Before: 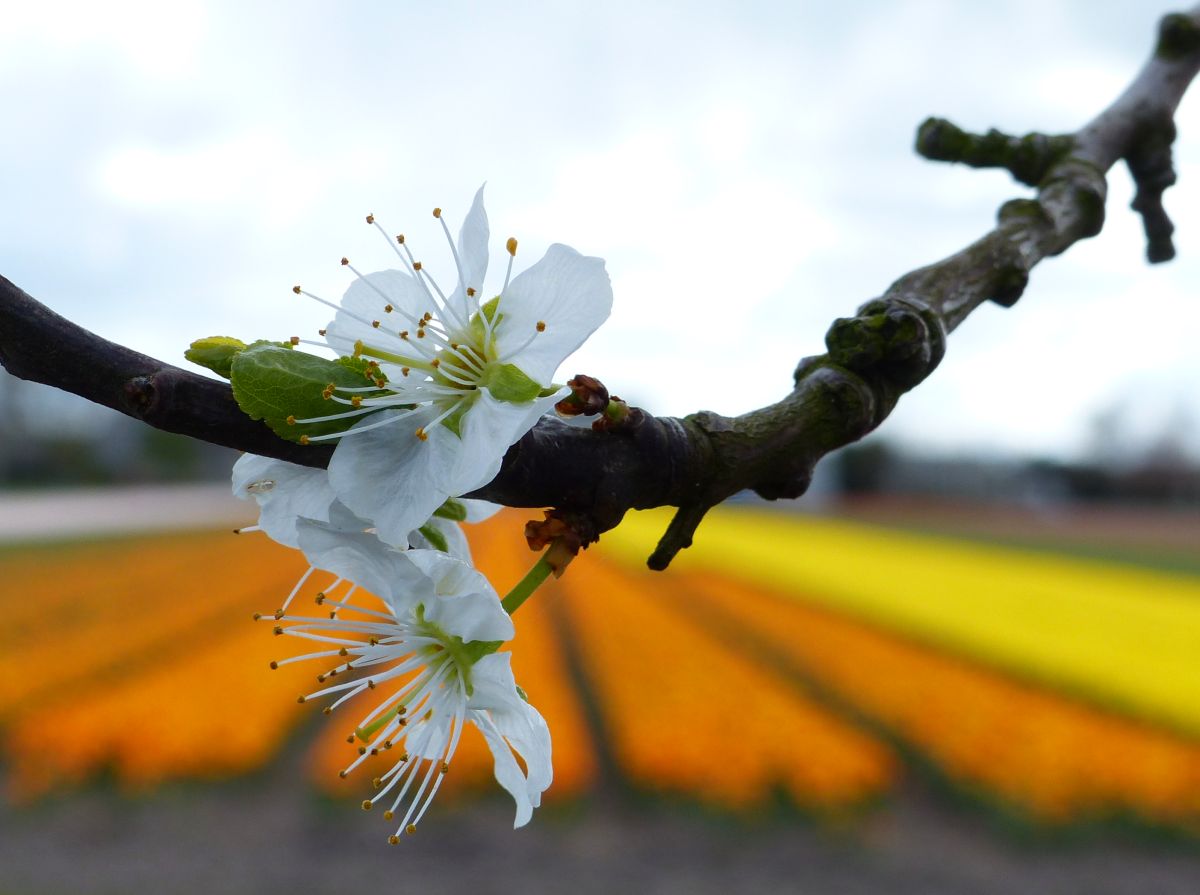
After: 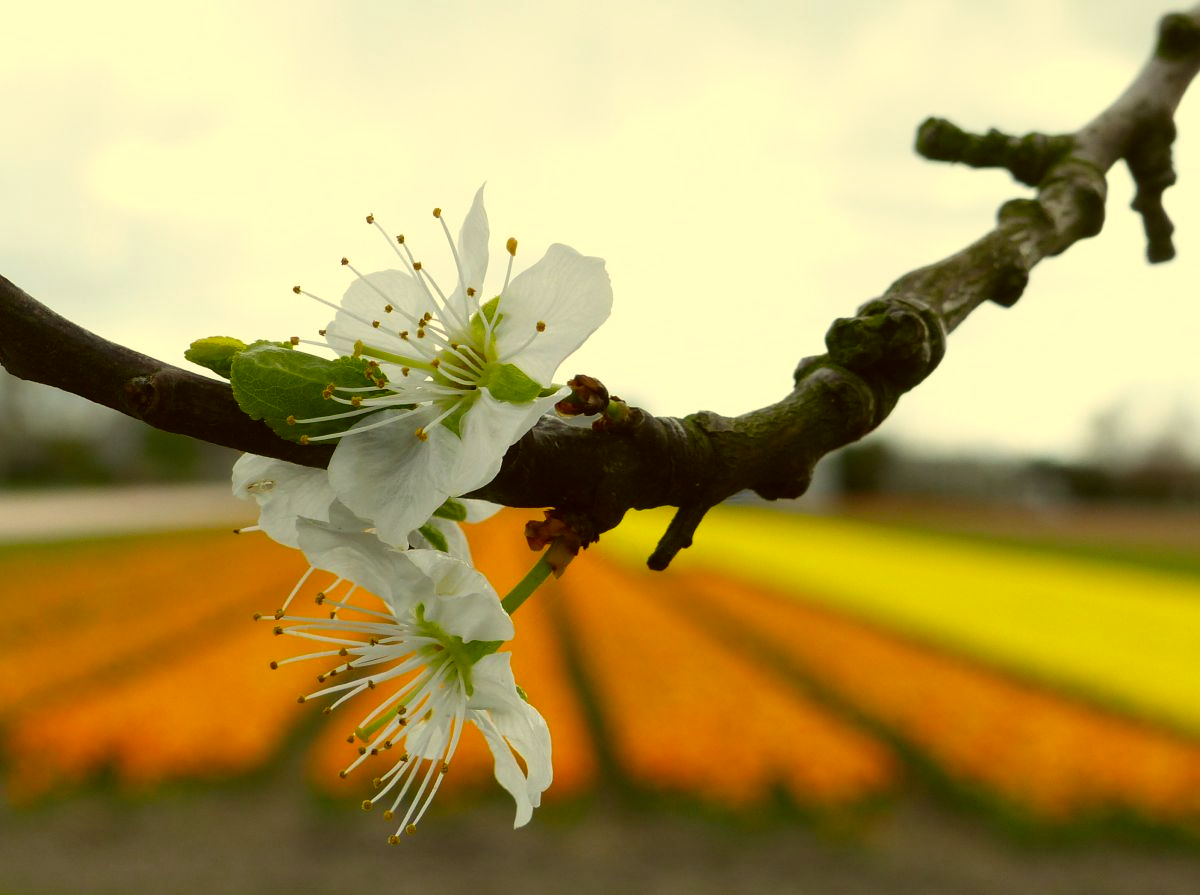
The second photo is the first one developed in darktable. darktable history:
color correction: highlights a* 0.093, highlights b* 29.54, shadows a* -0.219, shadows b* 21.04
